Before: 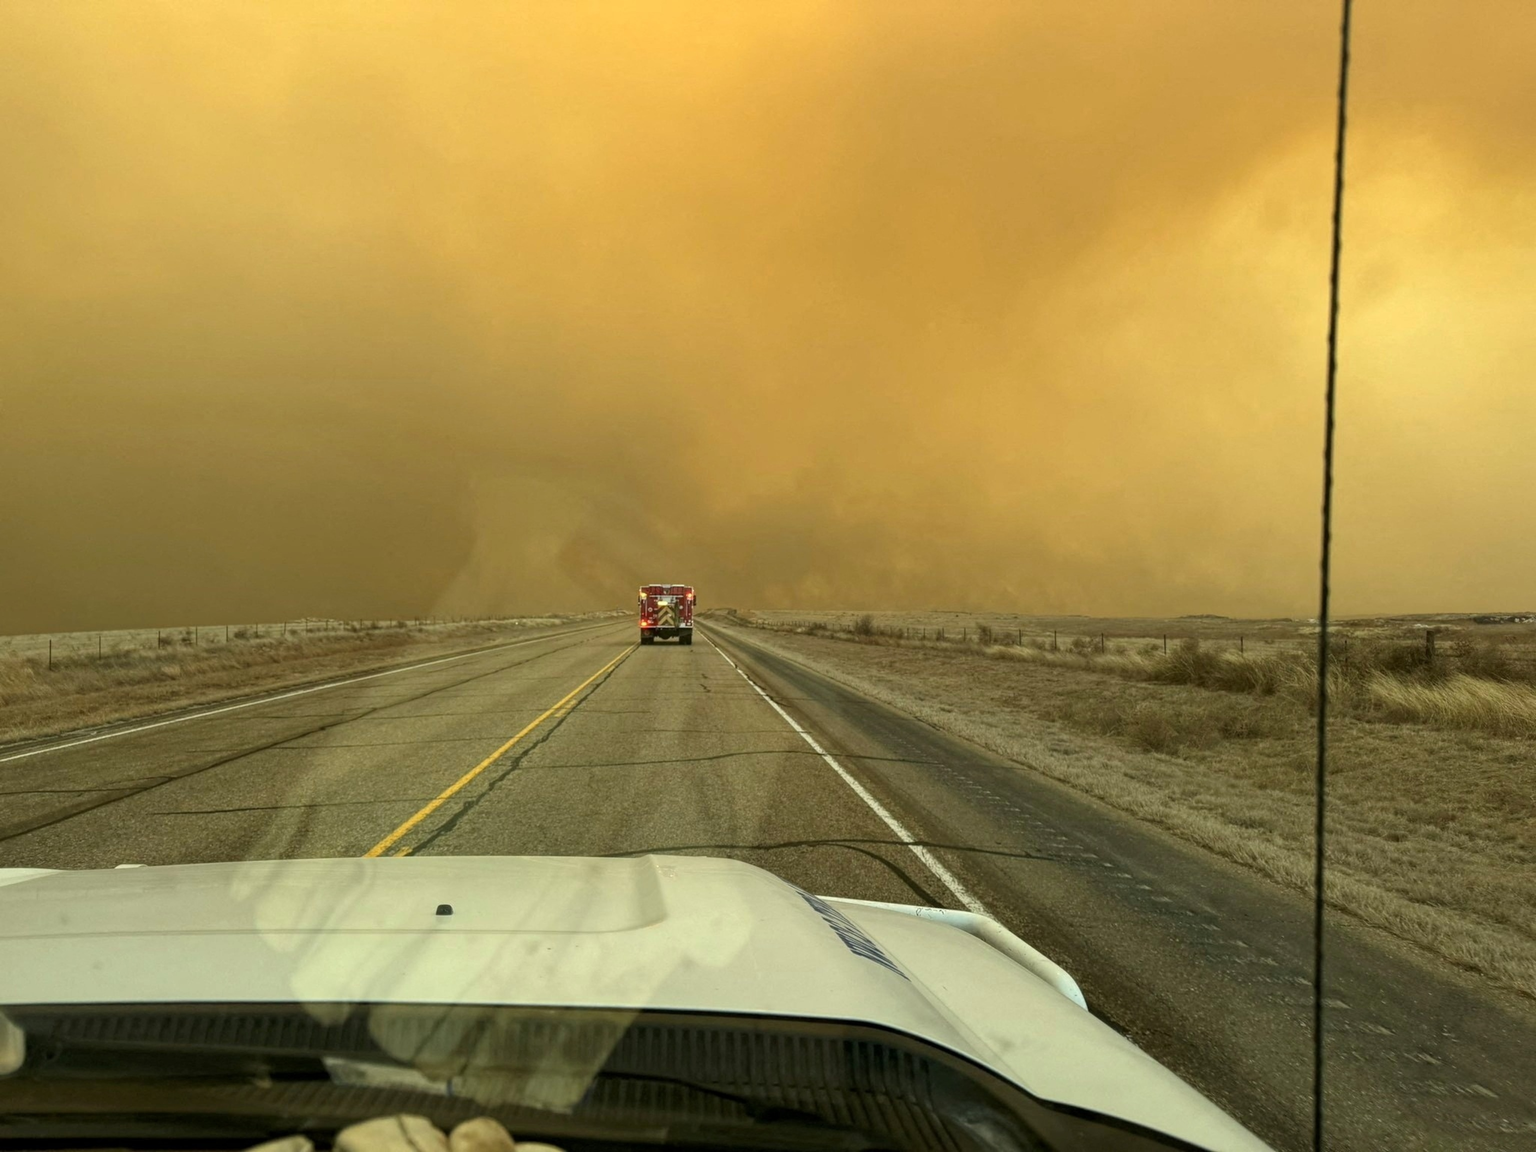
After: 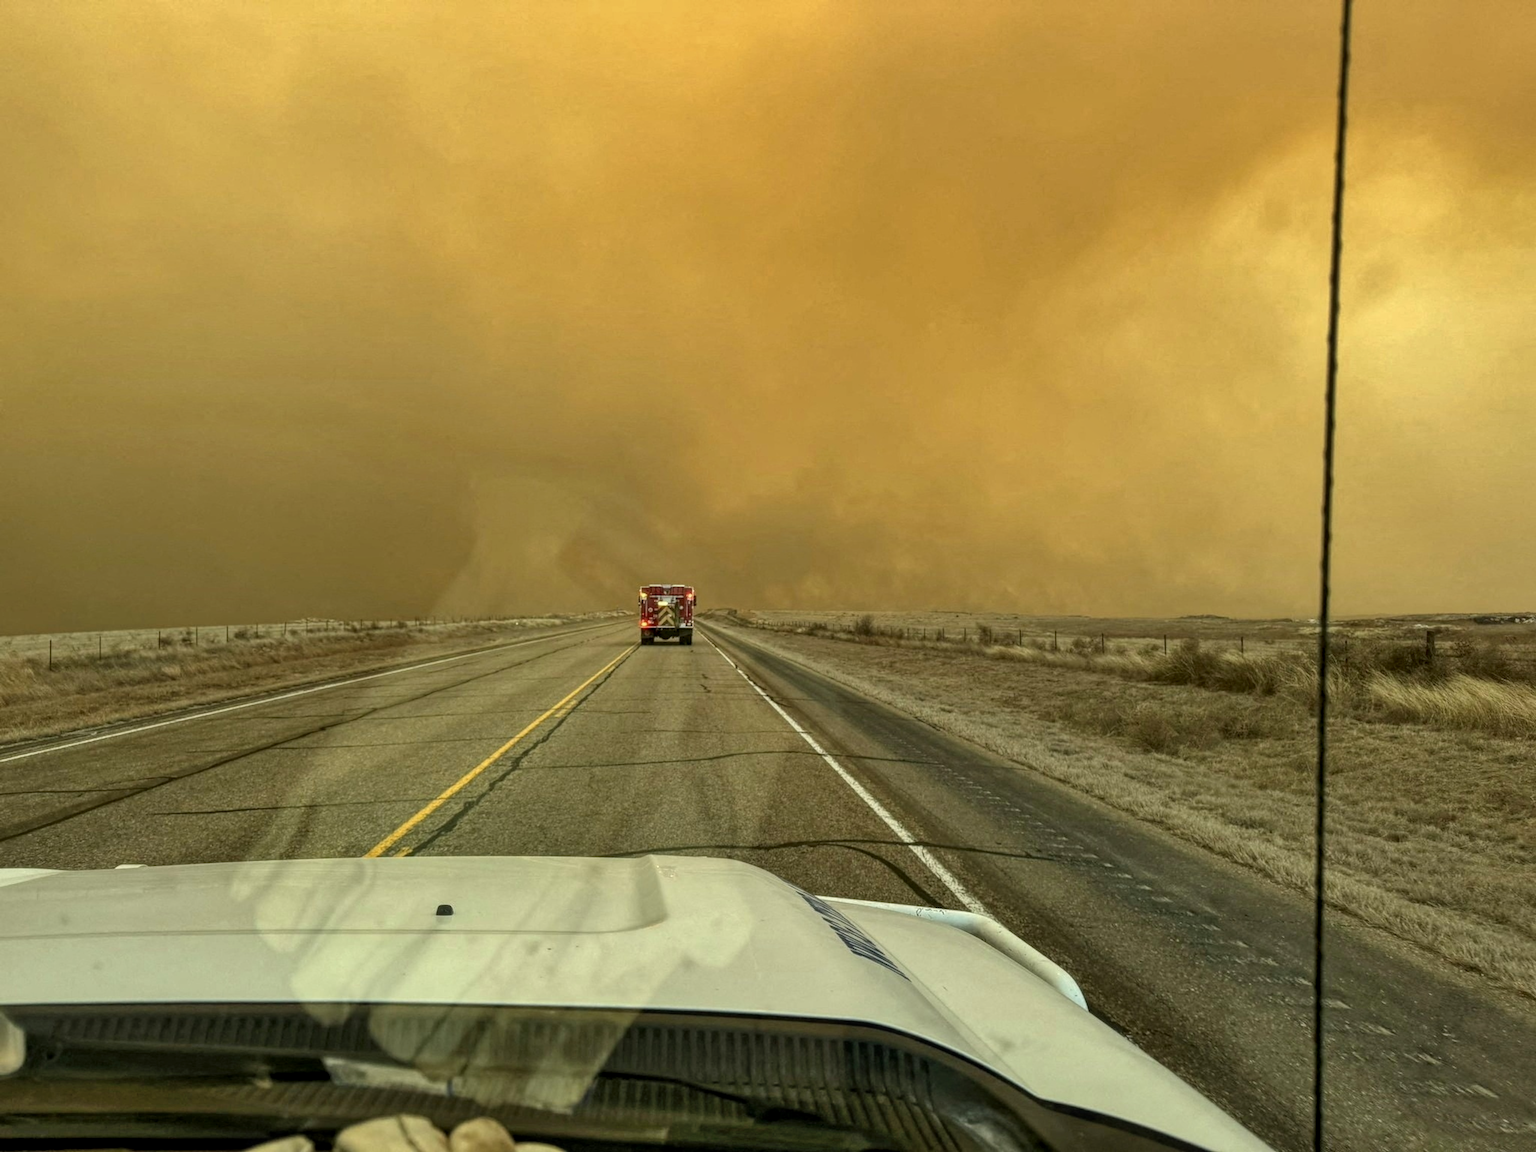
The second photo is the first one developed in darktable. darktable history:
shadows and highlights: highlights color adjustment 0.629%, soften with gaussian
local contrast: on, module defaults
